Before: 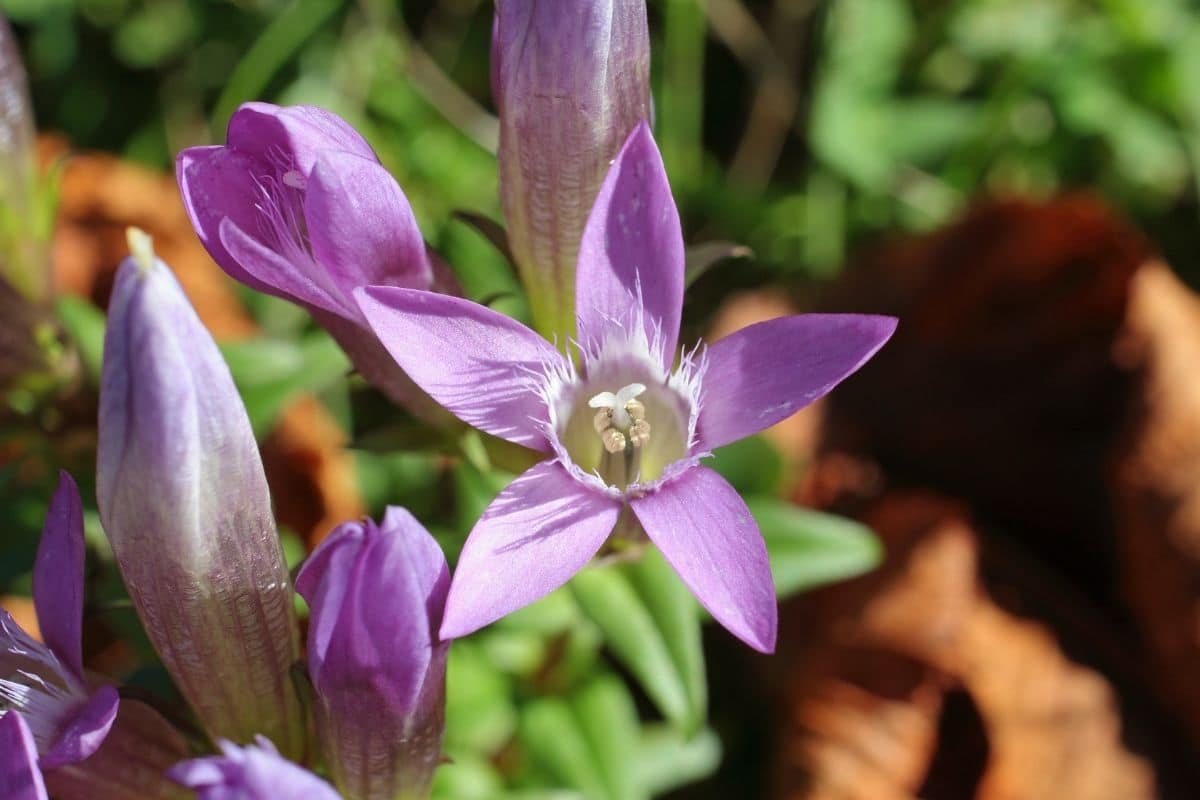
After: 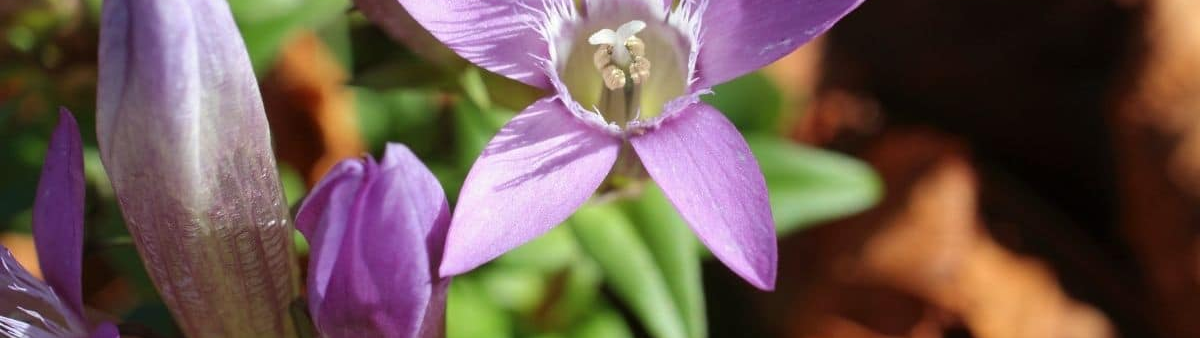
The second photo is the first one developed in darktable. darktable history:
crop: top 45.498%, bottom 12.163%
